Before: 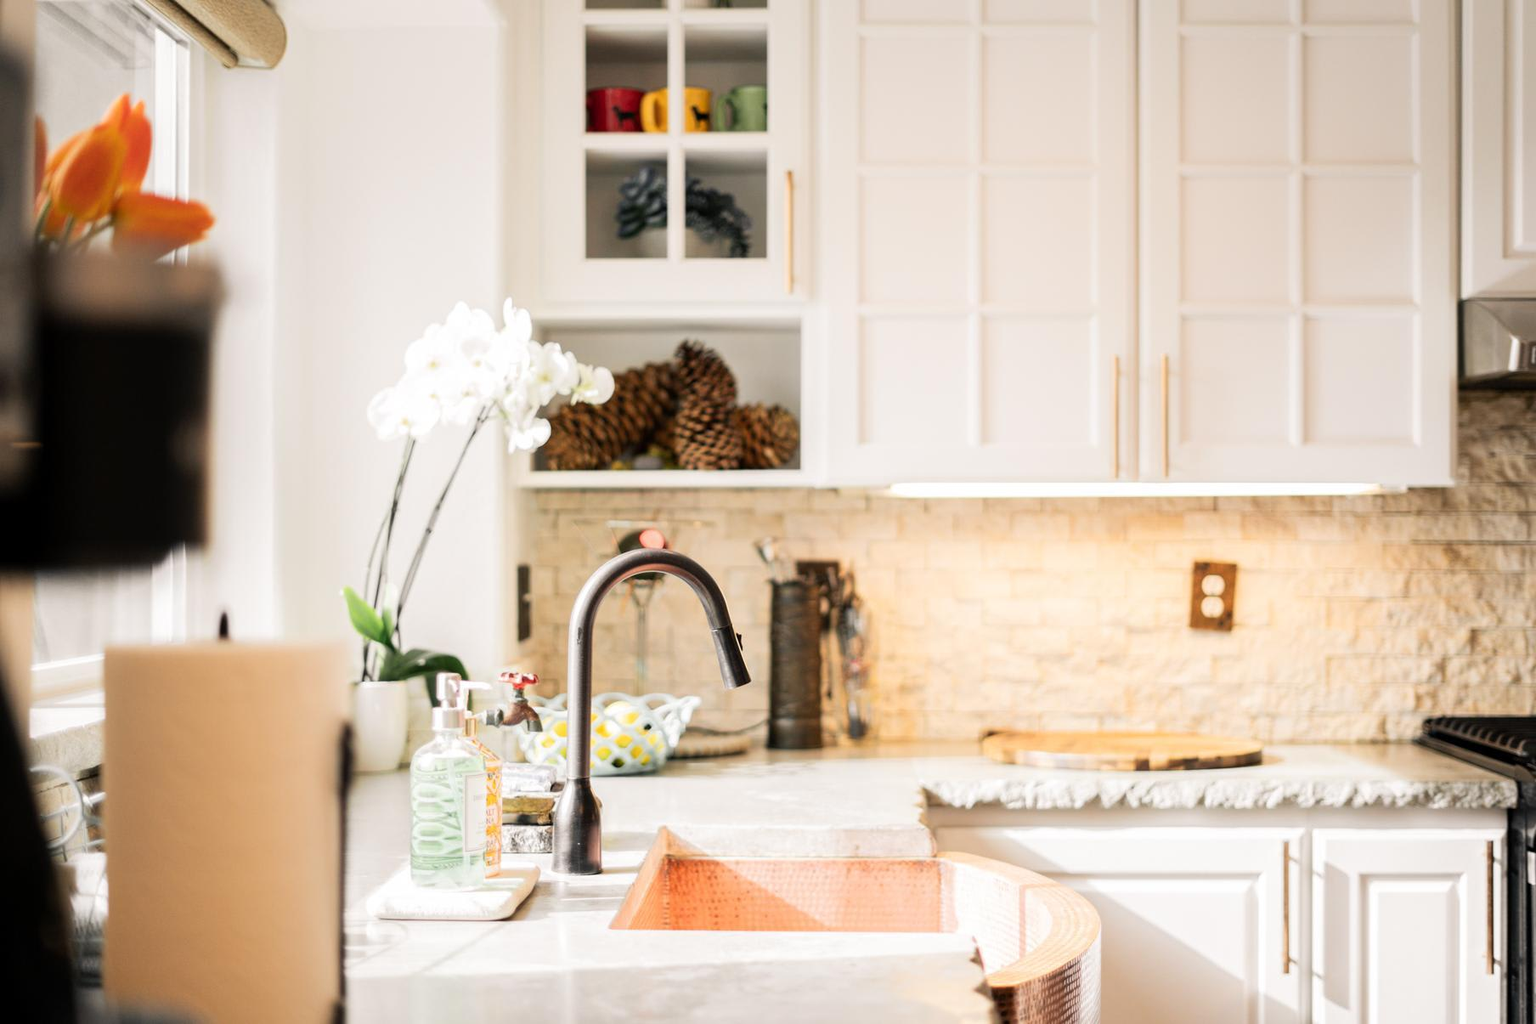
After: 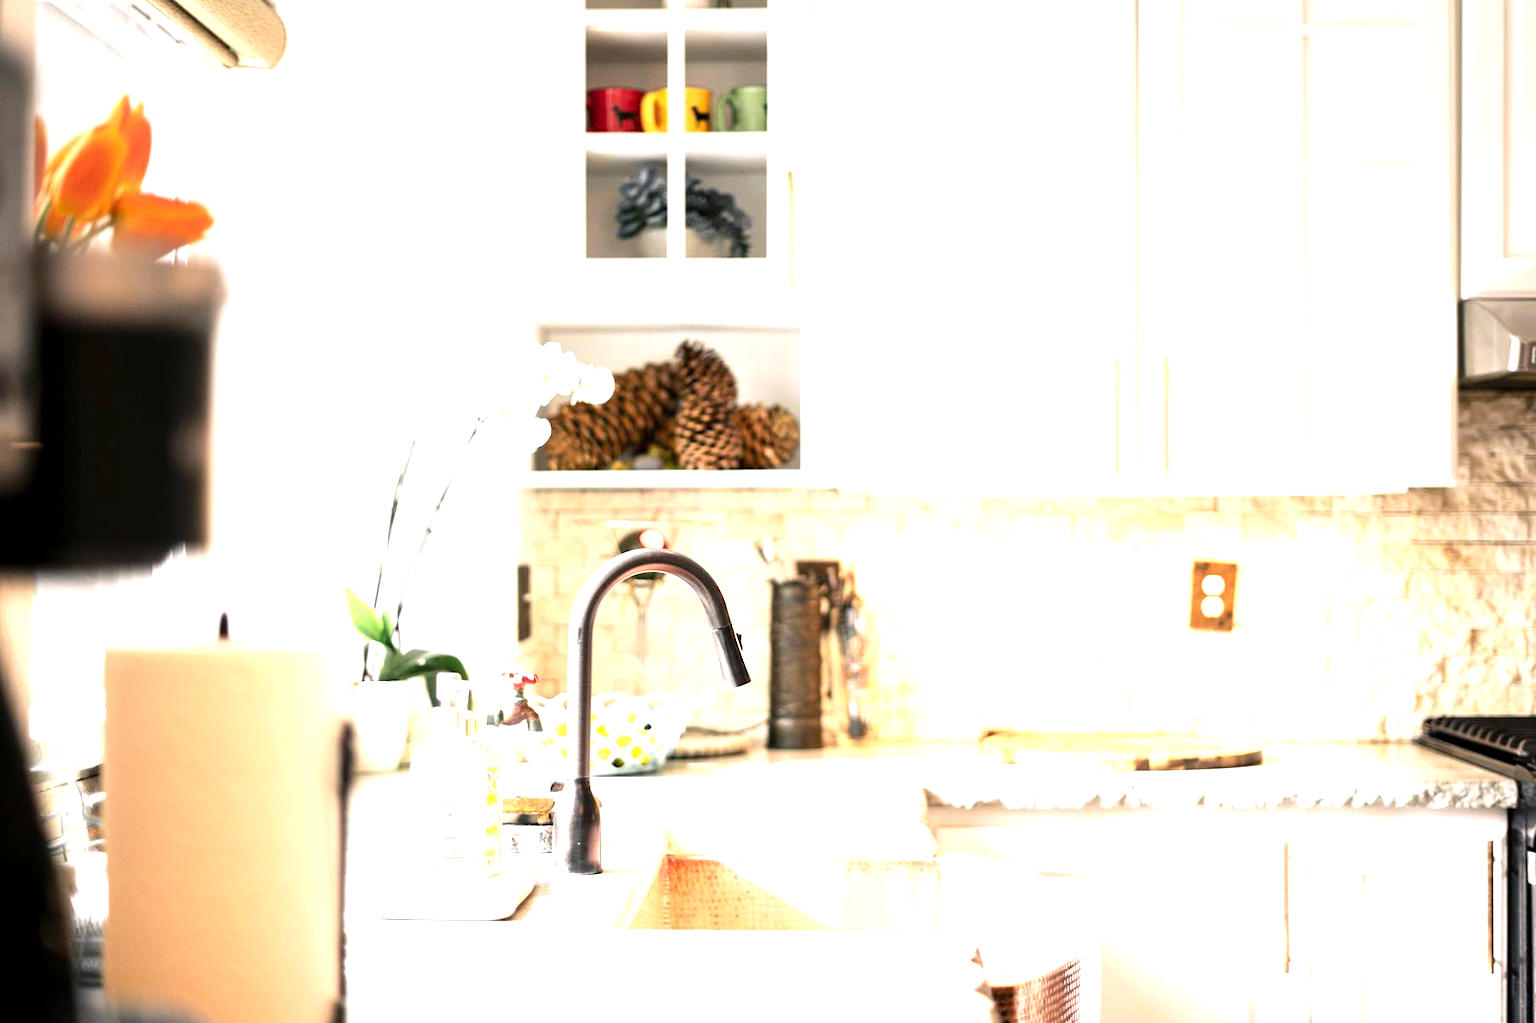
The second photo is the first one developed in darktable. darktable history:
exposure: black level correction 0.001, exposure 1.129 EV, compensate exposure bias true, compensate highlight preservation false
white balance: red 1.004, blue 1.024
